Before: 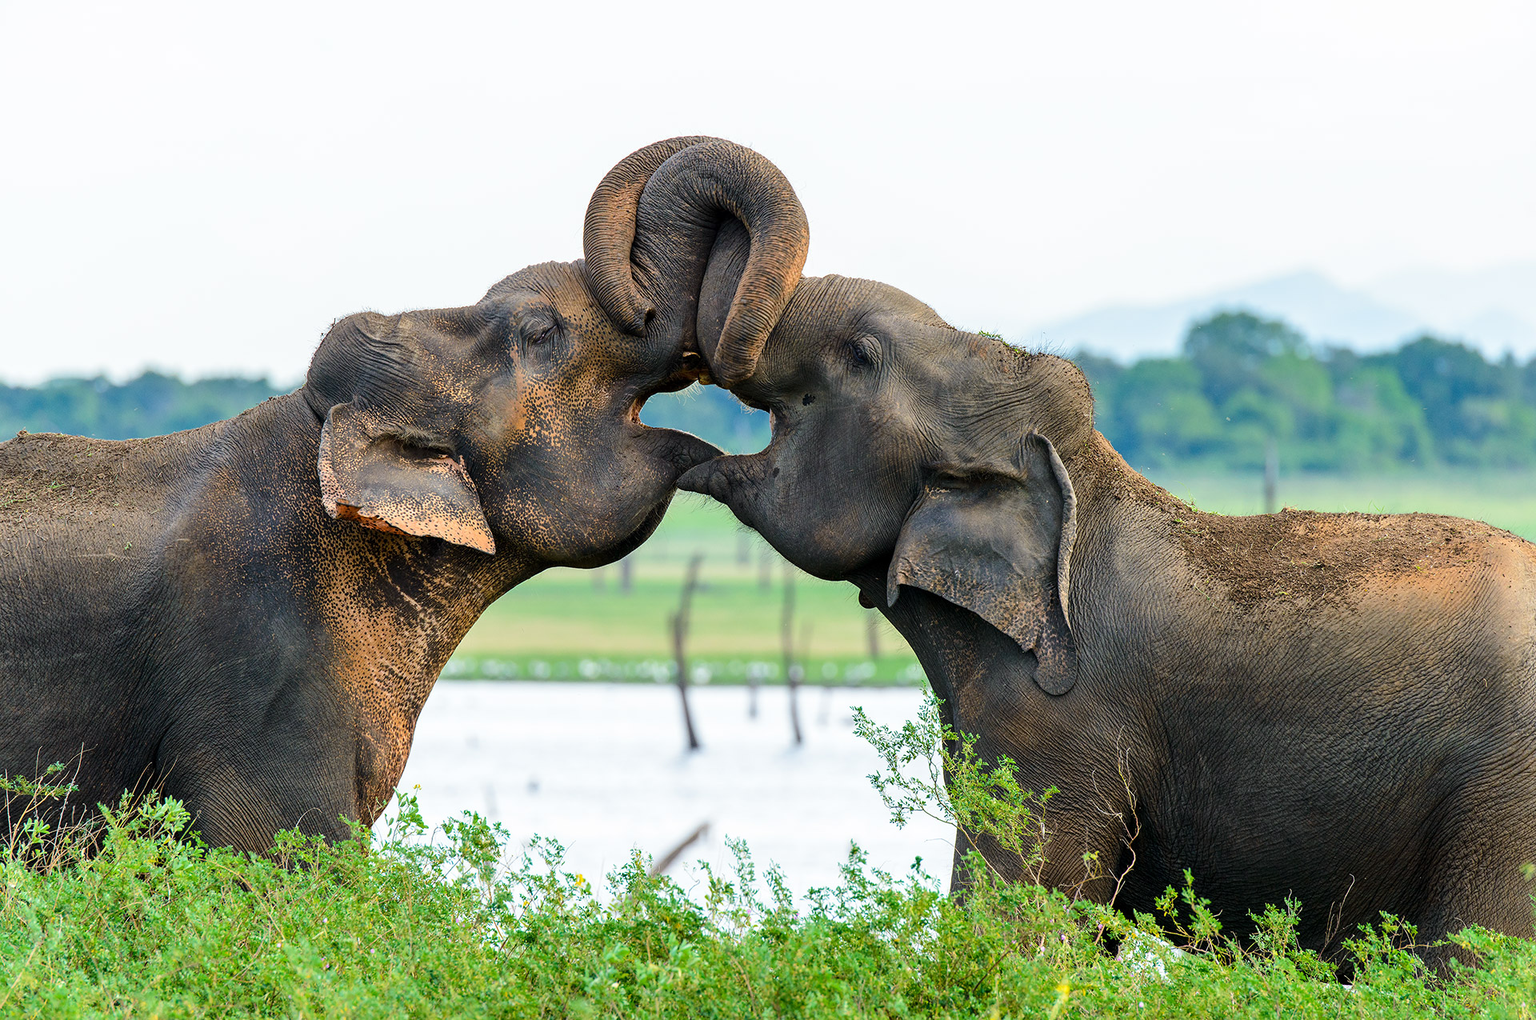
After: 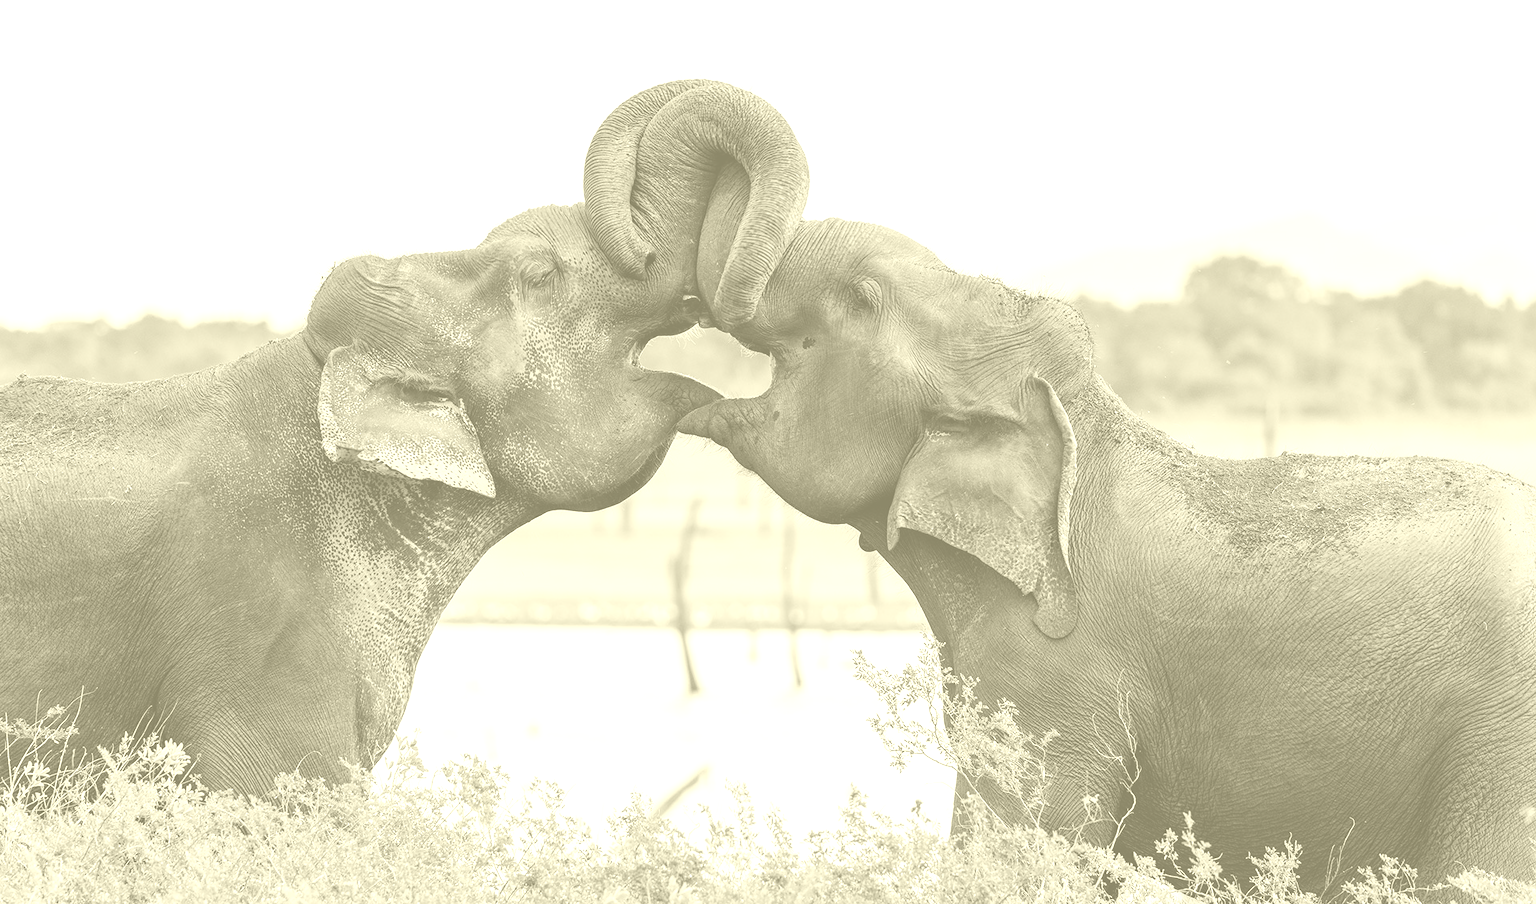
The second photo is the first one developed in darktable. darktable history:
exposure: black level correction 0.001, exposure 0.5 EV, compensate exposure bias true, compensate highlight preservation false
crop and rotate: top 5.609%, bottom 5.609%
colorize: hue 43.2°, saturation 40%, version 1
